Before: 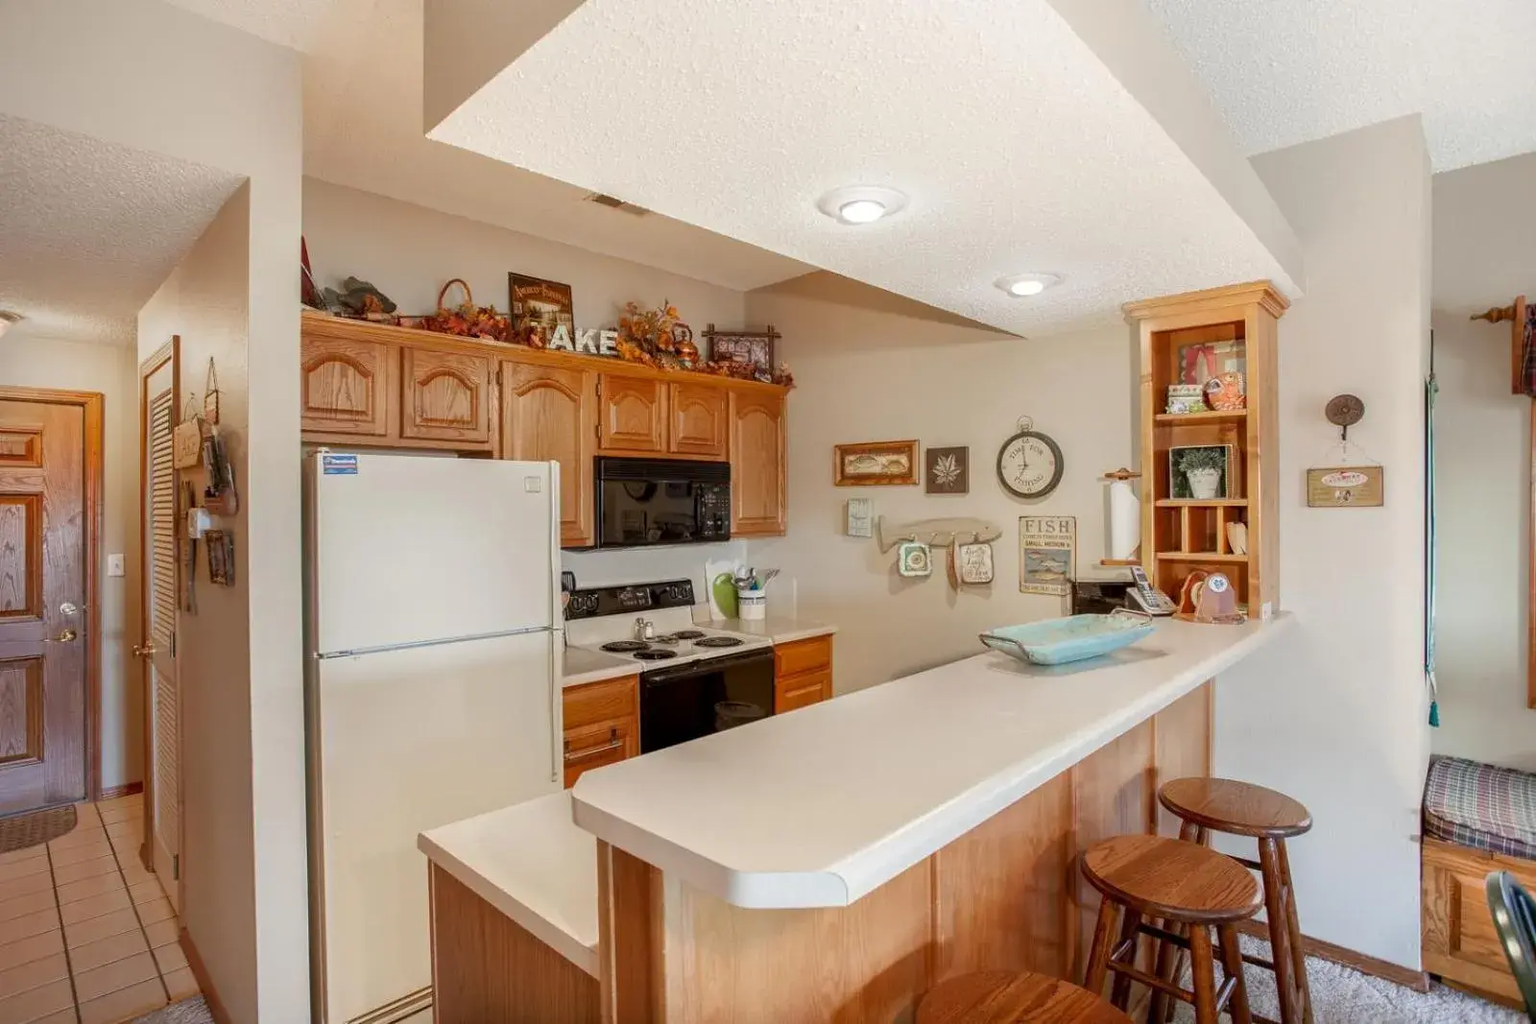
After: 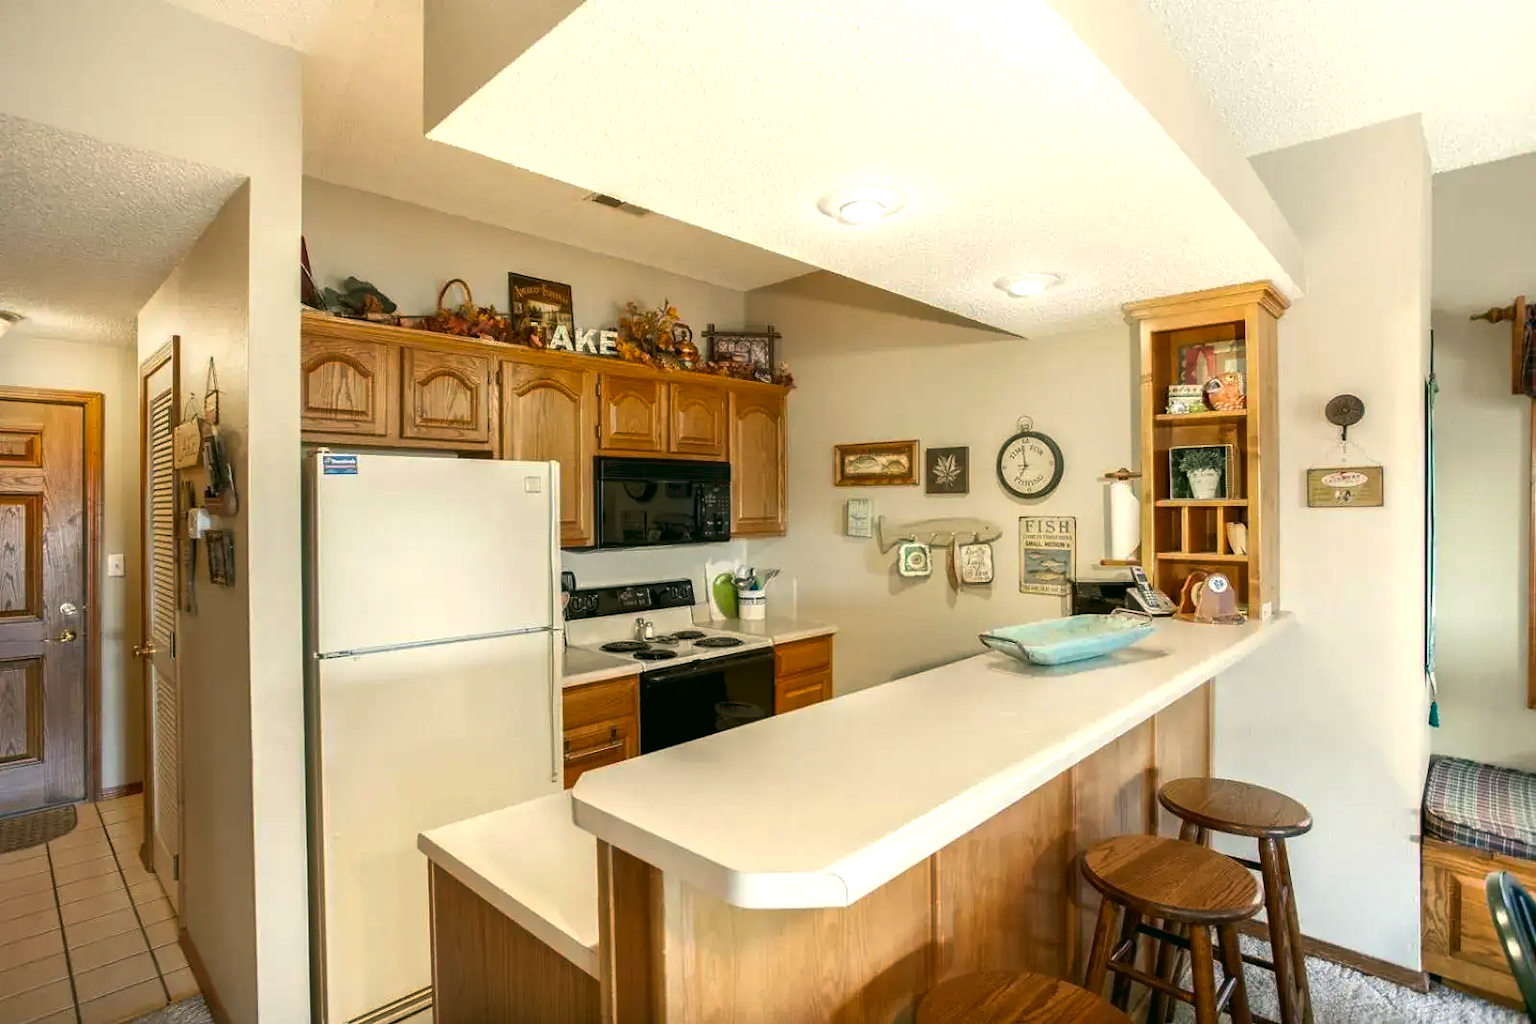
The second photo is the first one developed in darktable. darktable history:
color balance rgb: perceptual saturation grading › global saturation 0.581%, perceptual brilliance grading › global brilliance 15.737%, perceptual brilliance grading › shadows -34.923%, global vibrance 20%
color correction: highlights a* -0.335, highlights b* 9.45, shadows a* -9.14, shadows b* 0.821
